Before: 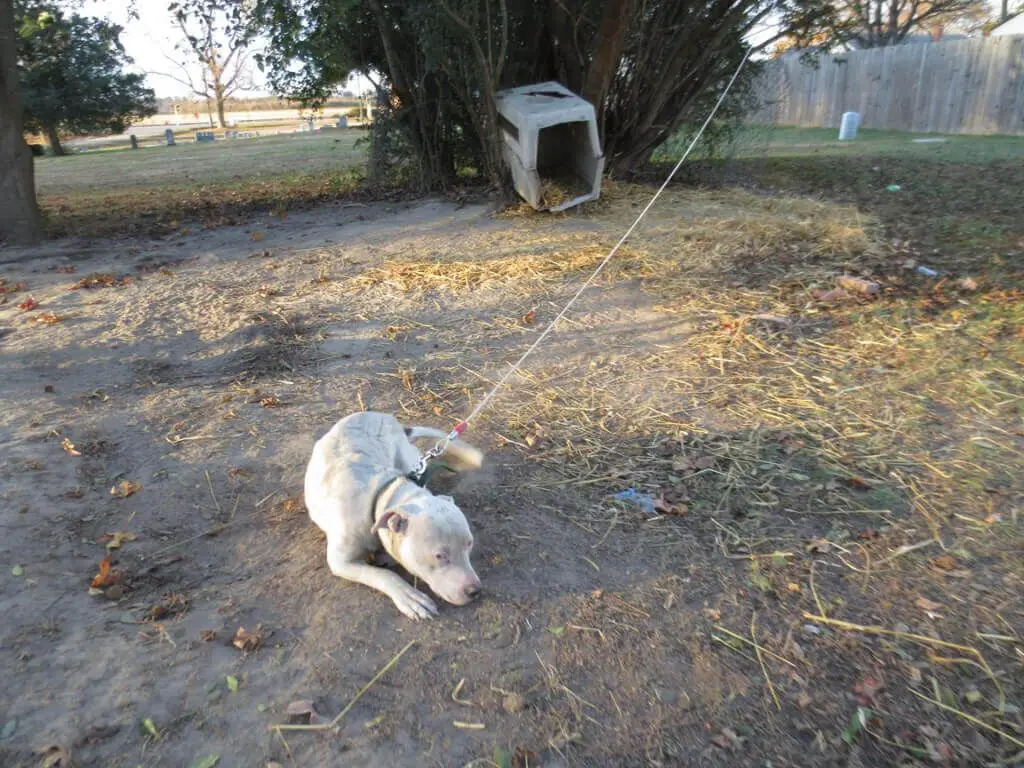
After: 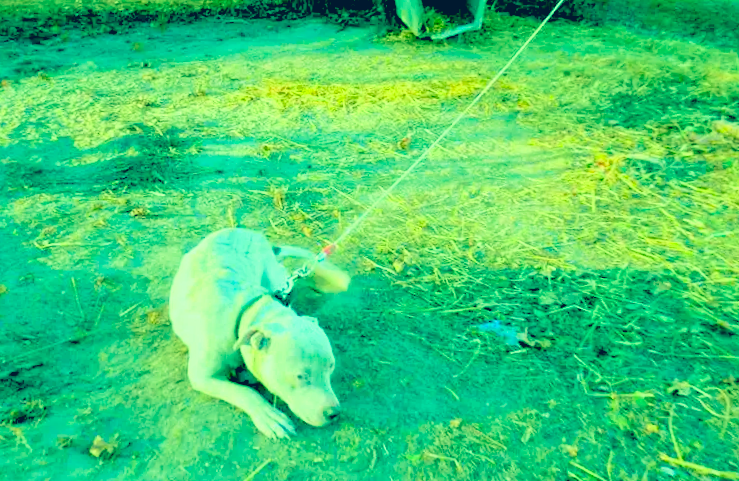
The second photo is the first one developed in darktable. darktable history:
exposure: compensate highlight preservation false
contrast brightness saturation: contrast 0.2, brightness 0.16, saturation 0.22
color correction: highlights a* -15.58, highlights b* 40, shadows a* -40, shadows b* -26.18
velvia: on, module defaults
color balance rgb: shadows lift › chroma 11.71%, shadows lift › hue 133.46°, power › chroma 2.15%, power › hue 166.83°, highlights gain › chroma 4%, highlights gain › hue 200.2°, perceptual saturation grading › global saturation 18.05%
rgb levels: levels [[0.027, 0.429, 0.996], [0, 0.5, 1], [0, 0.5, 1]]
fill light: exposure -2 EV, width 8.6
crop and rotate: angle -3.37°, left 9.79%, top 20.73%, right 12.42%, bottom 11.82%
